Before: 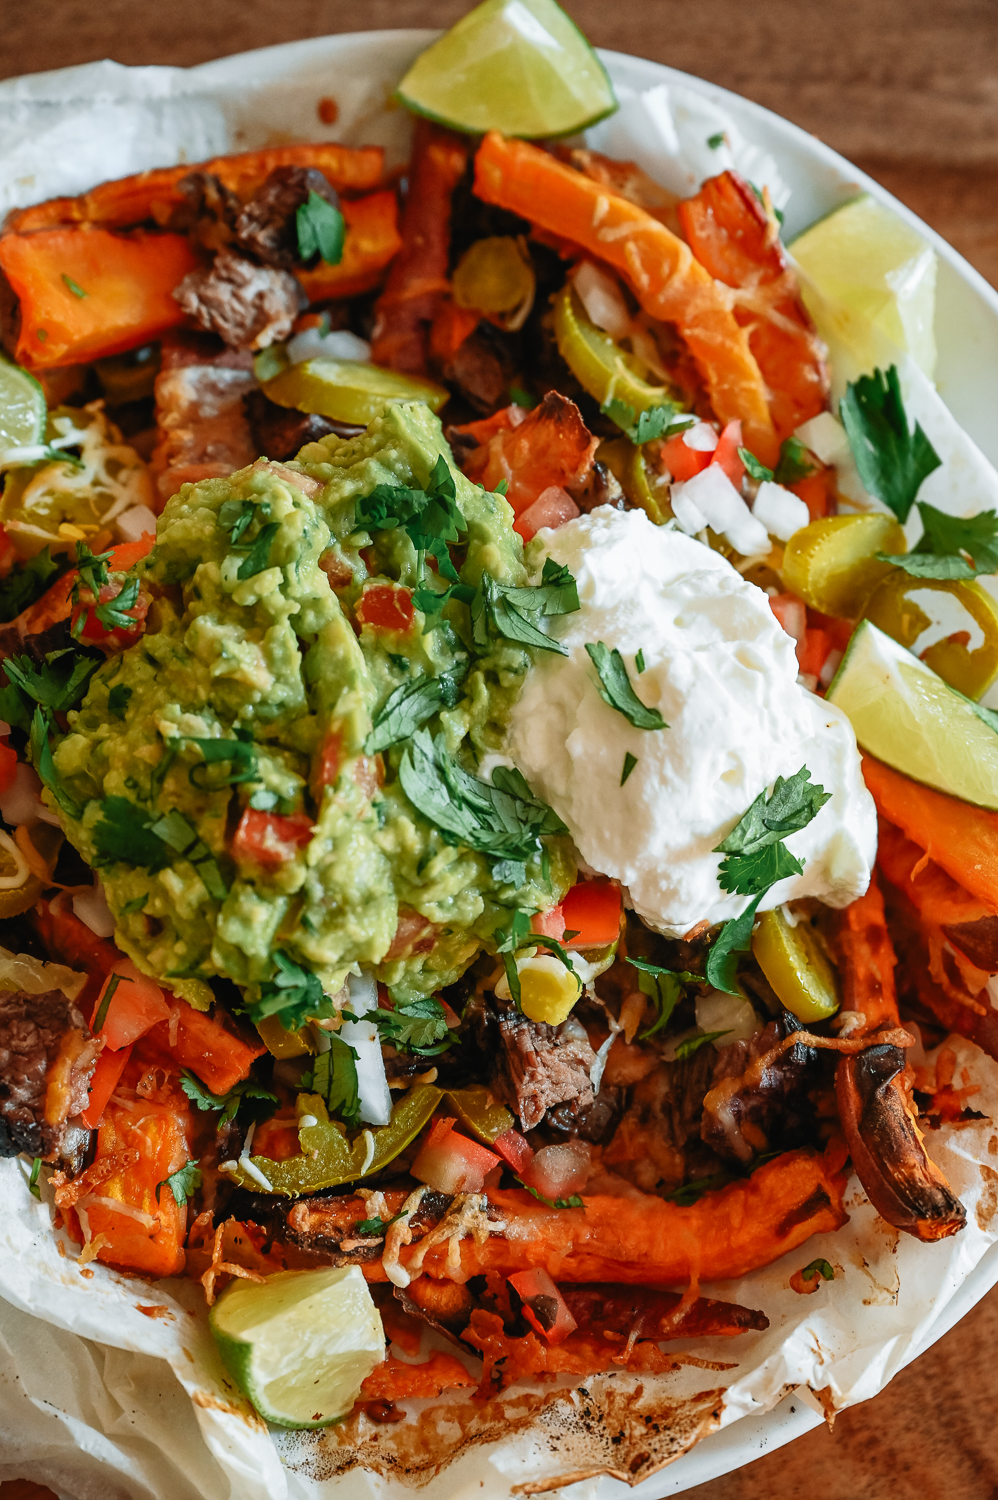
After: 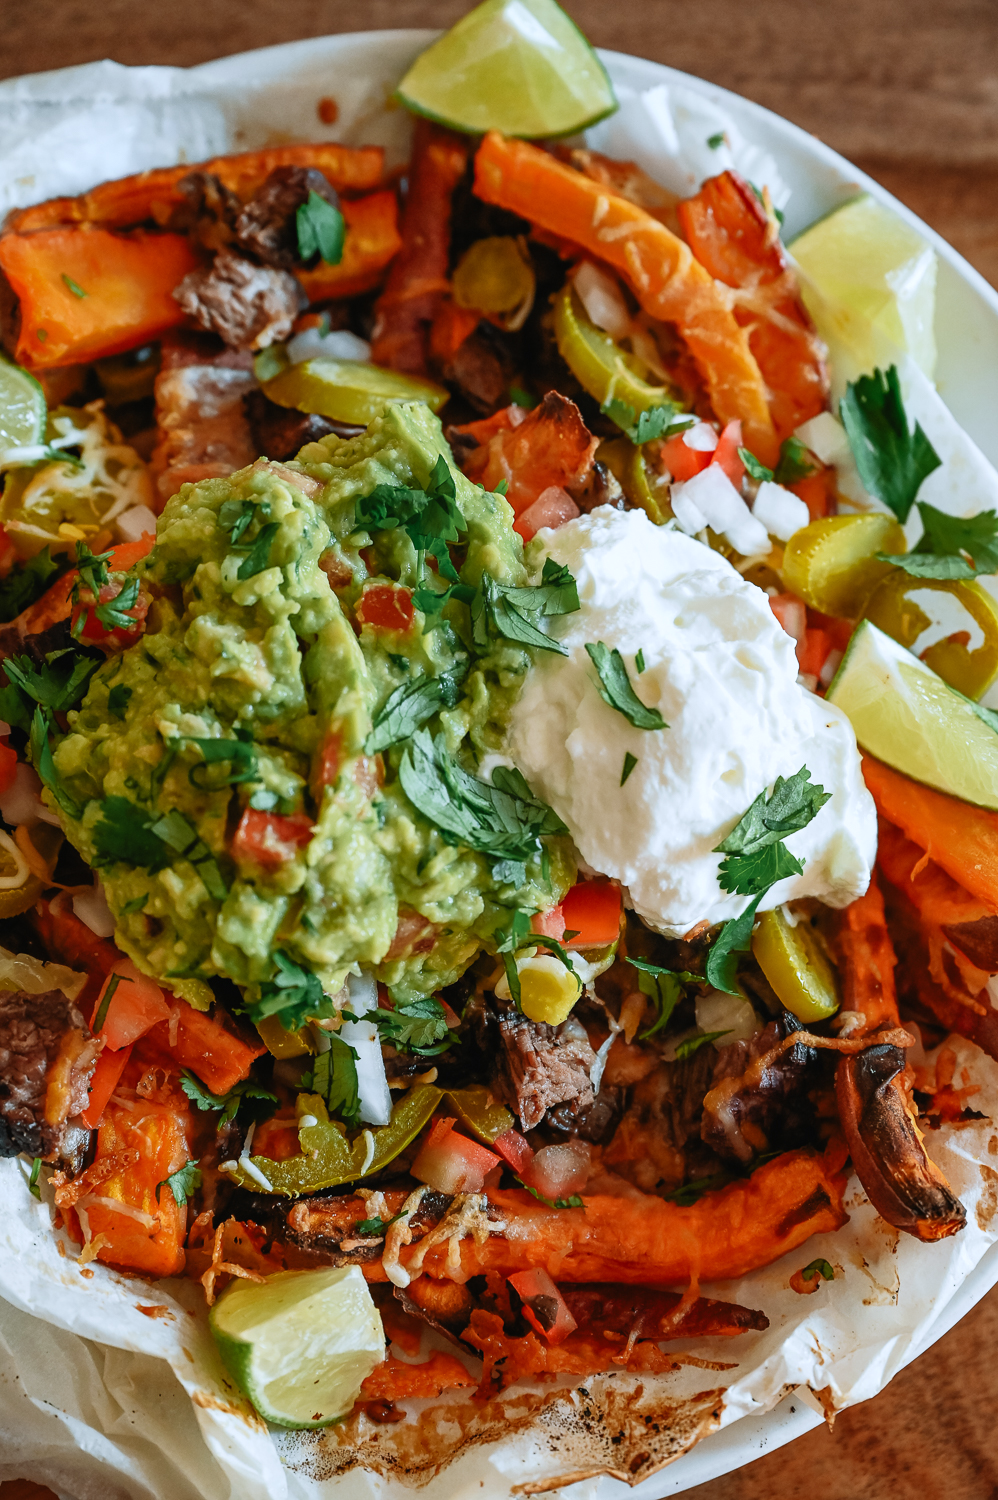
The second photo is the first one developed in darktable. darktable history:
white balance: red 0.967, blue 1.049
tone equalizer: on, module defaults
